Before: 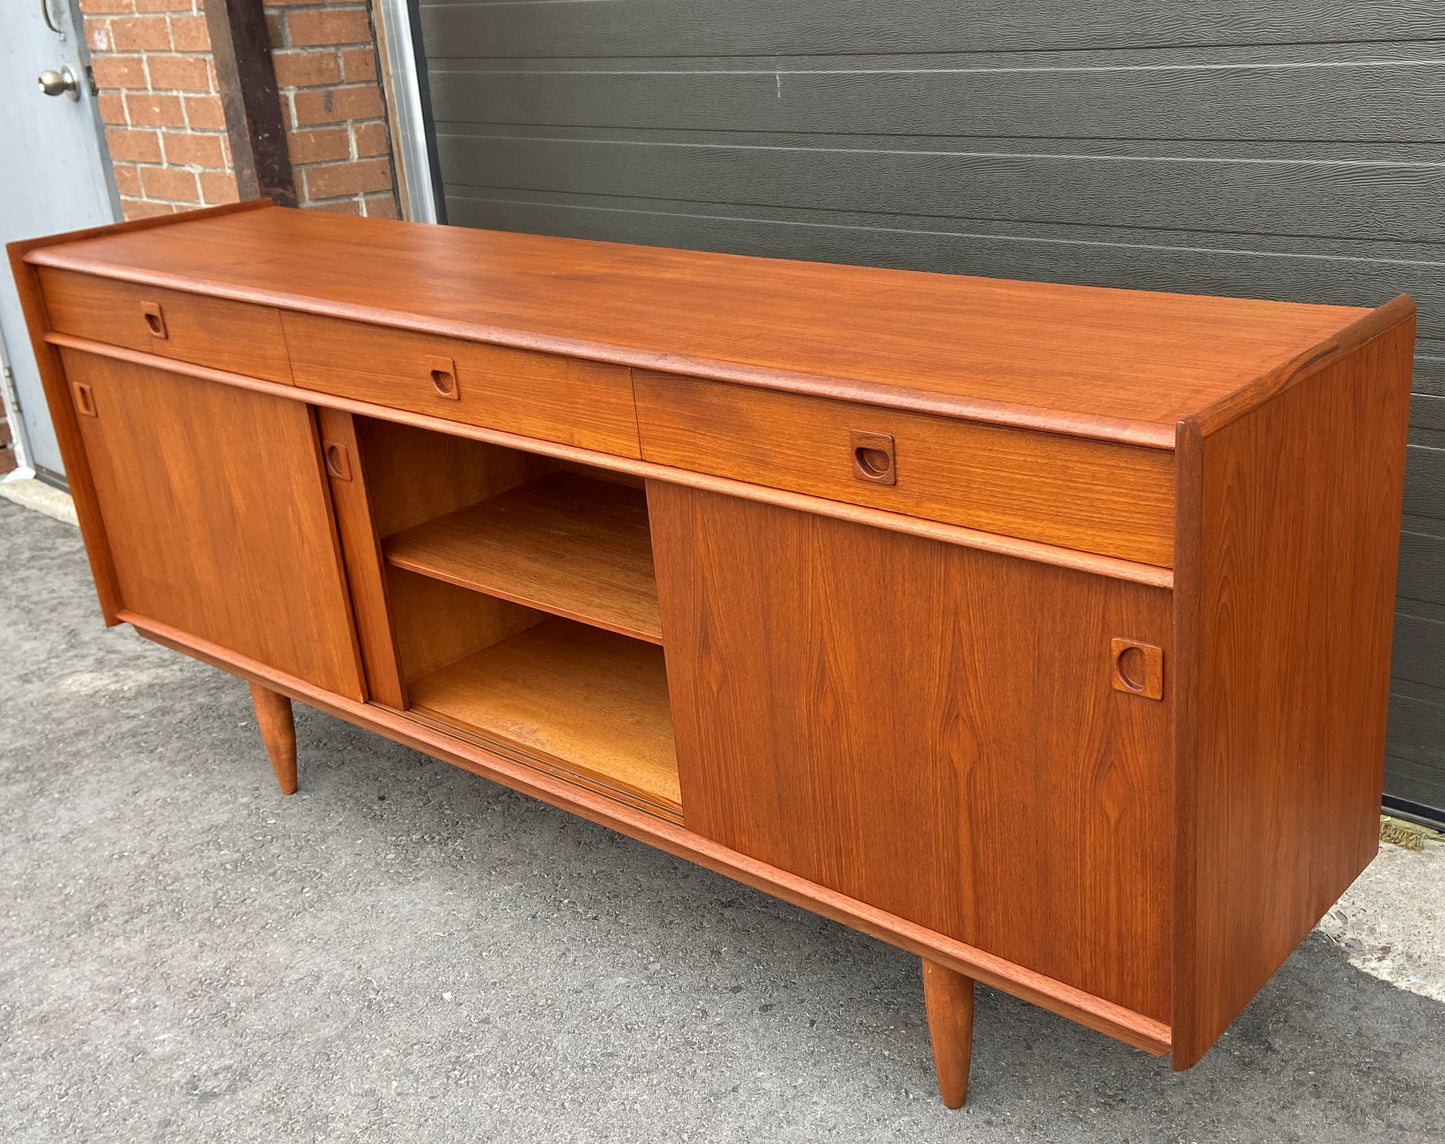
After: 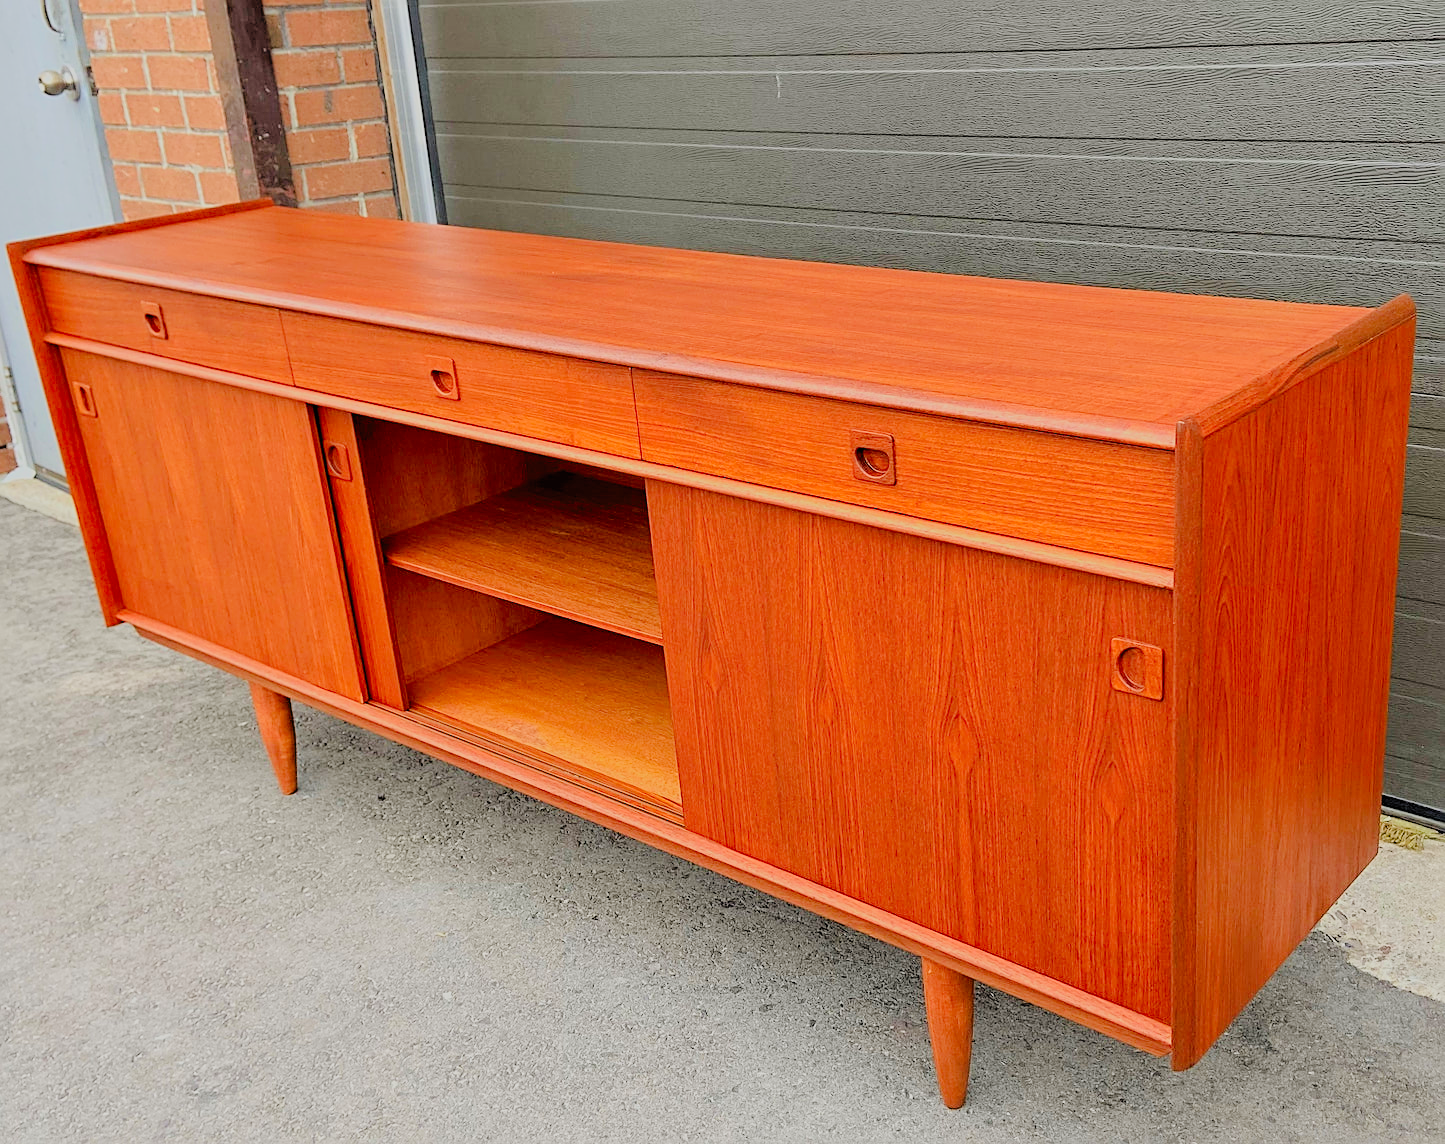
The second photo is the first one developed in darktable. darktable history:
contrast brightness saturation: contrast 0.2, brightness 0.2, saturation 0.8
filmic rgb: black relative exposure -4.42 EV, white relative exposure 6.58 EV, hardness 1.85, contrast 0.5
sharpen: on, module defaults
